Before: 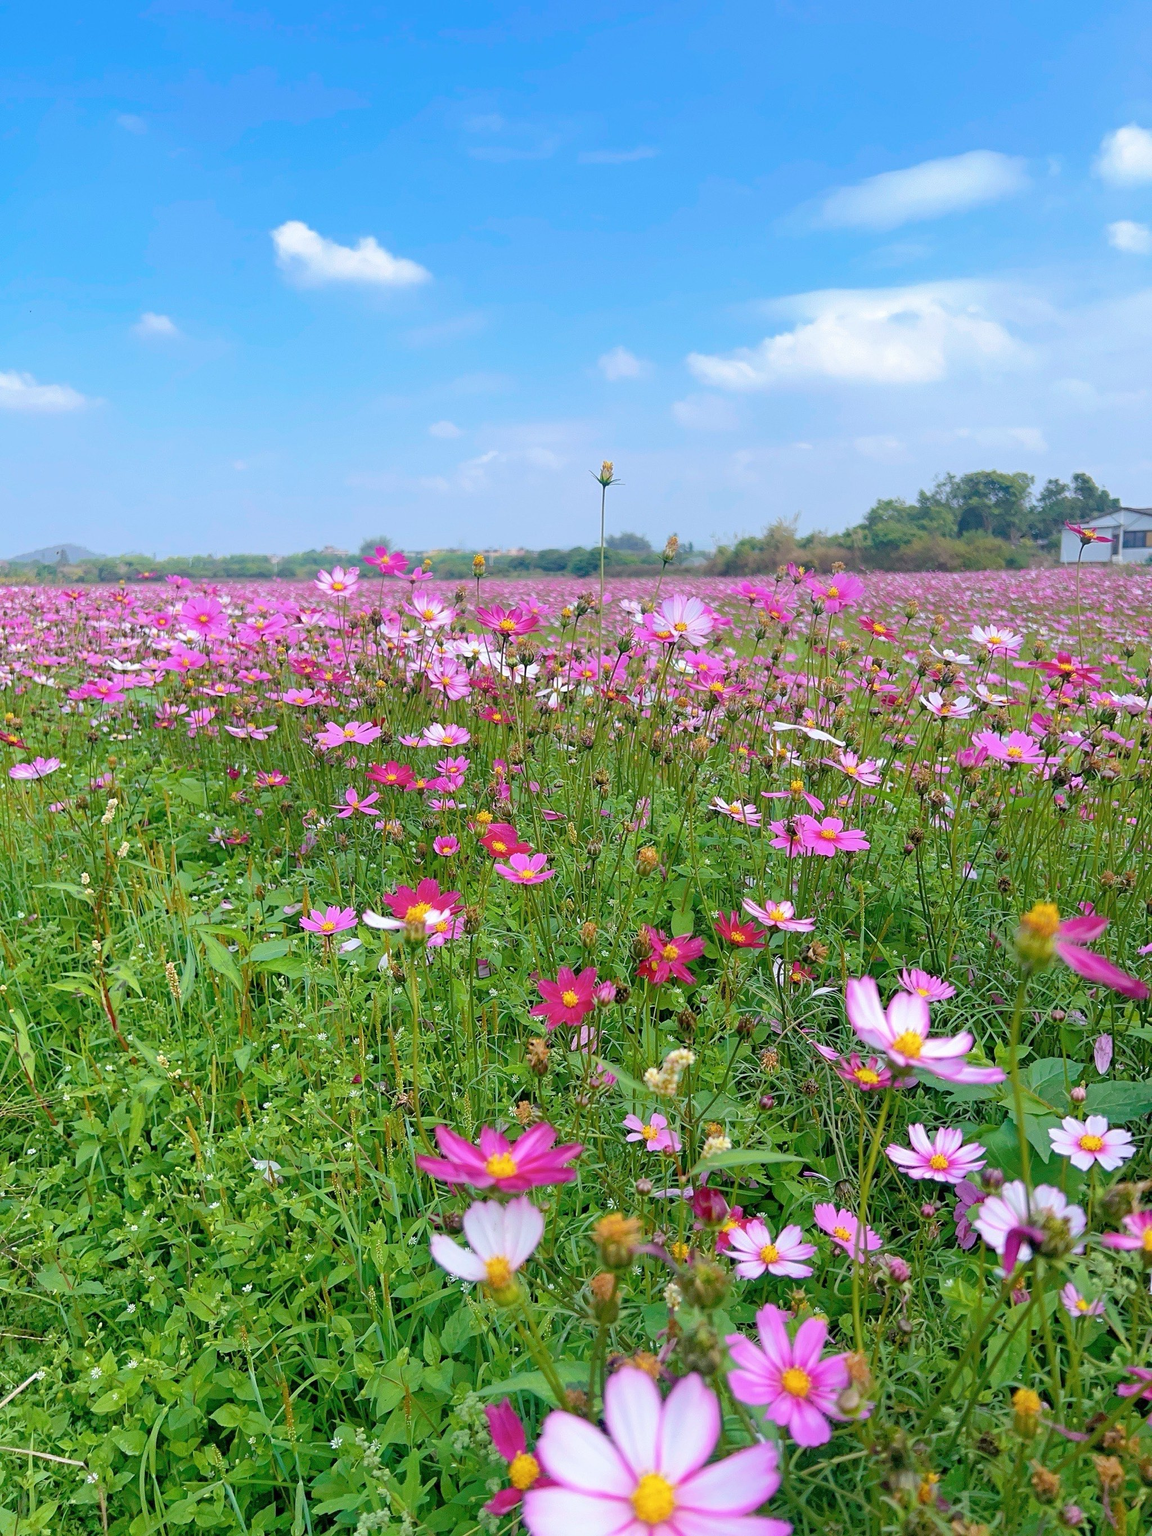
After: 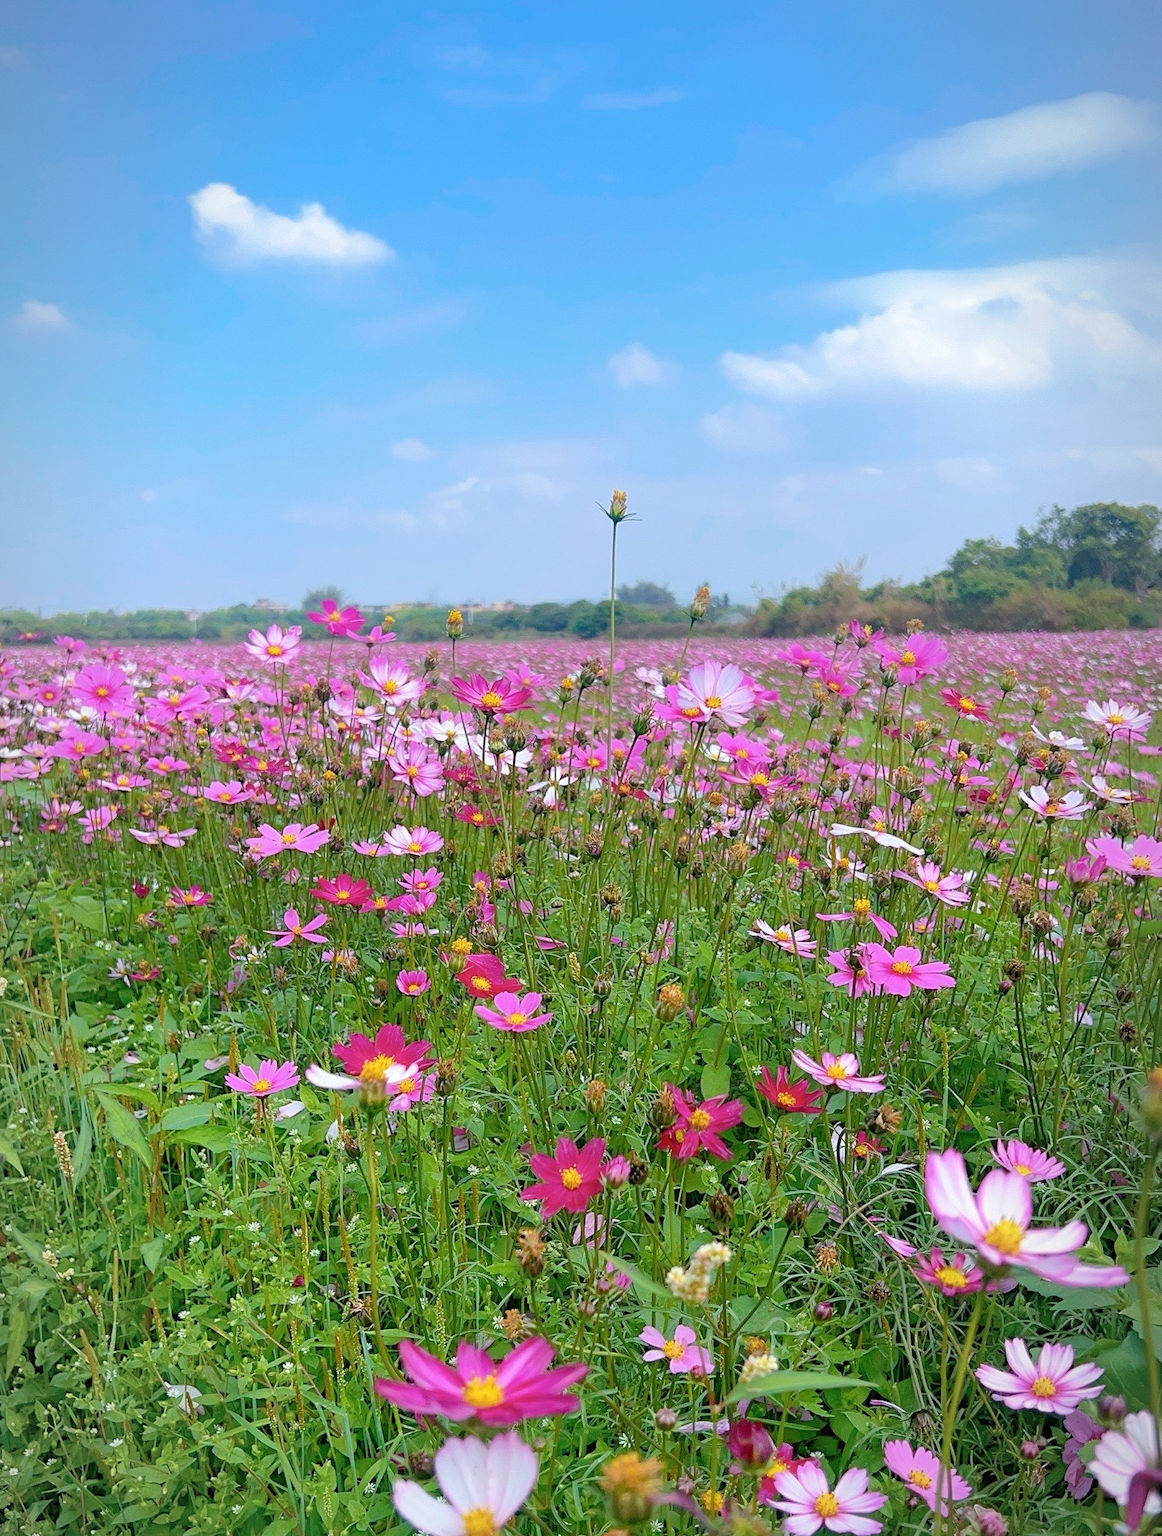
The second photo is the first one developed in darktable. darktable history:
crop and rotate: left 10.77%, top 5.1%, right 10.41%, bottom 16.76%
vignetting: fall-off start 97%, fall-off radius 100%, width/height ratio 0.609, unbound false
